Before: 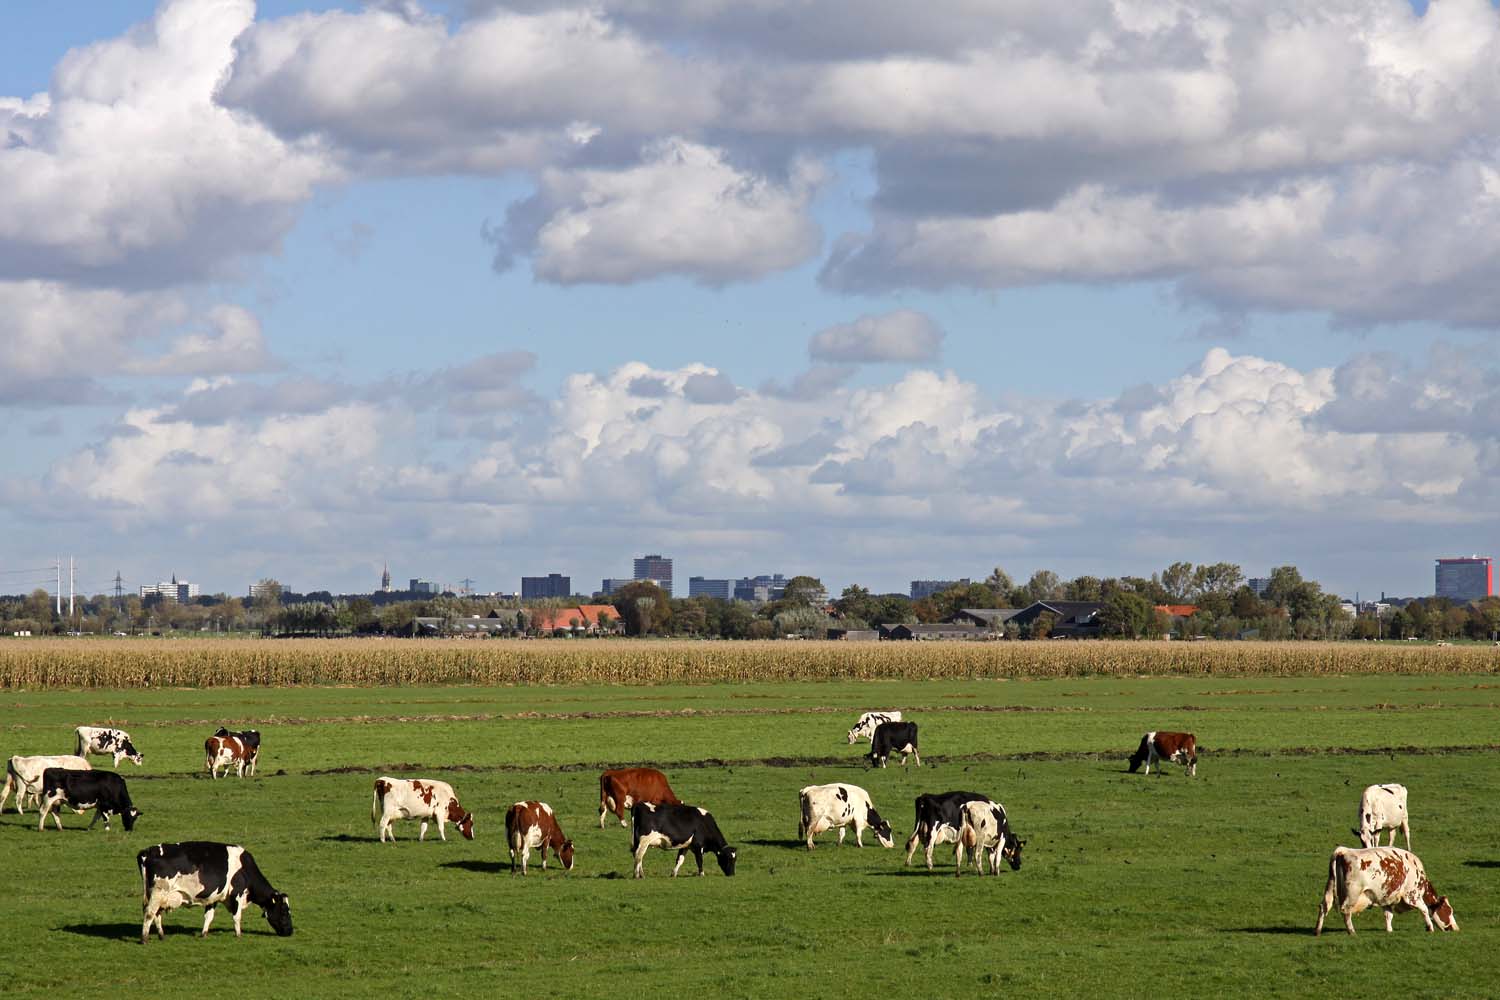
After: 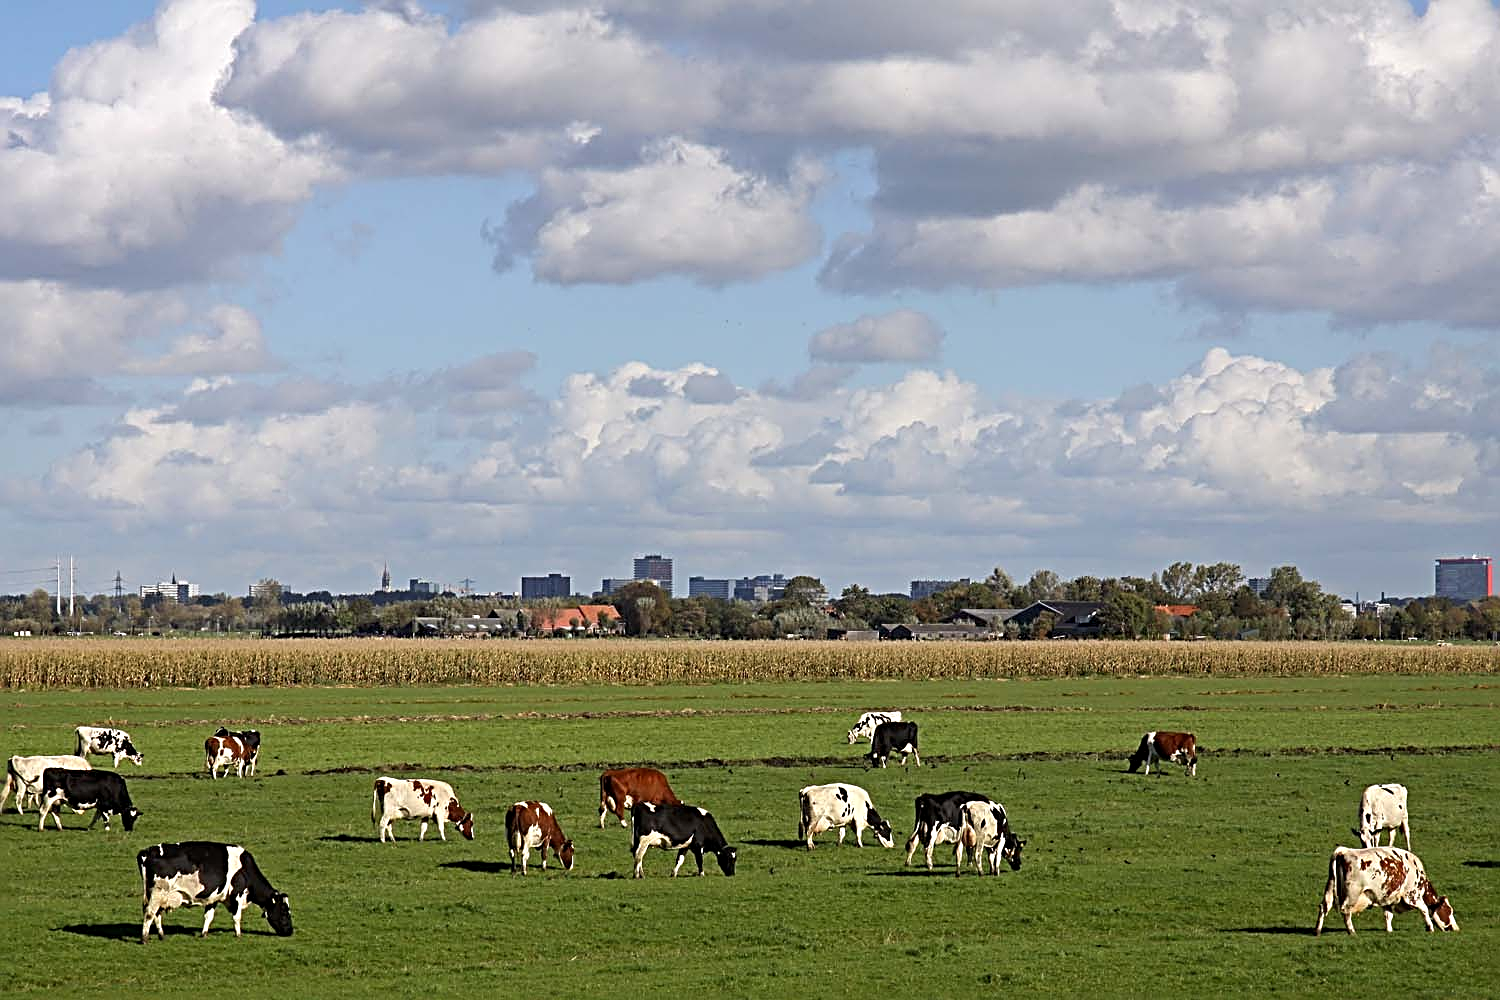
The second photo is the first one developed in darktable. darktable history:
sharpen: radius 3.063, amount 0.762
